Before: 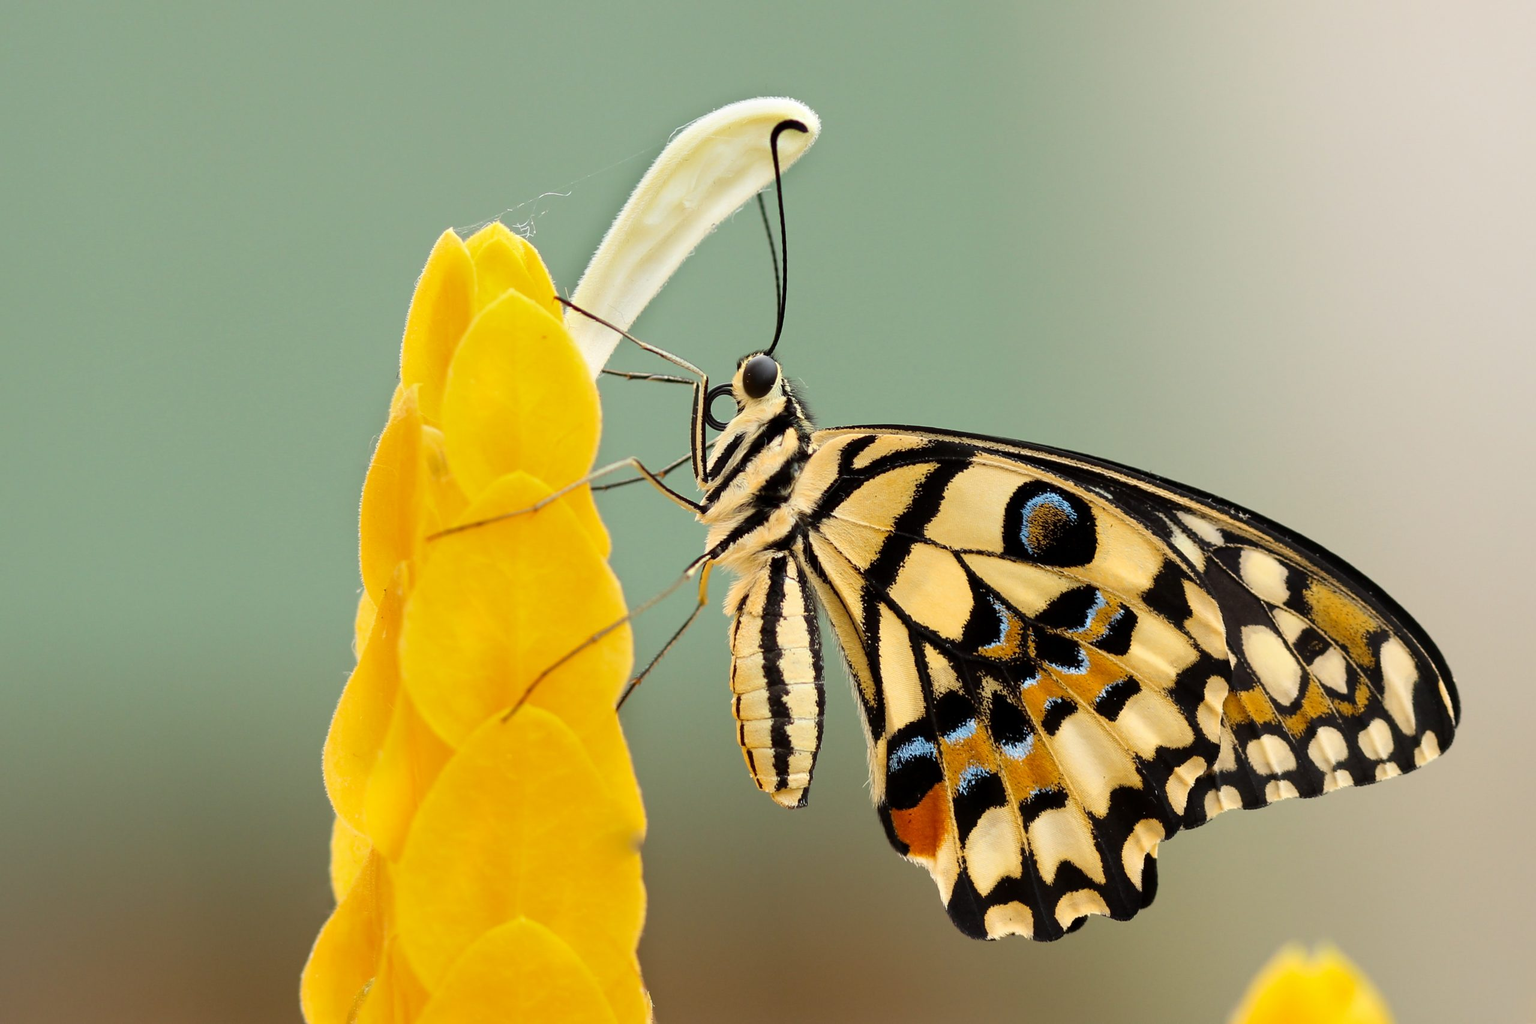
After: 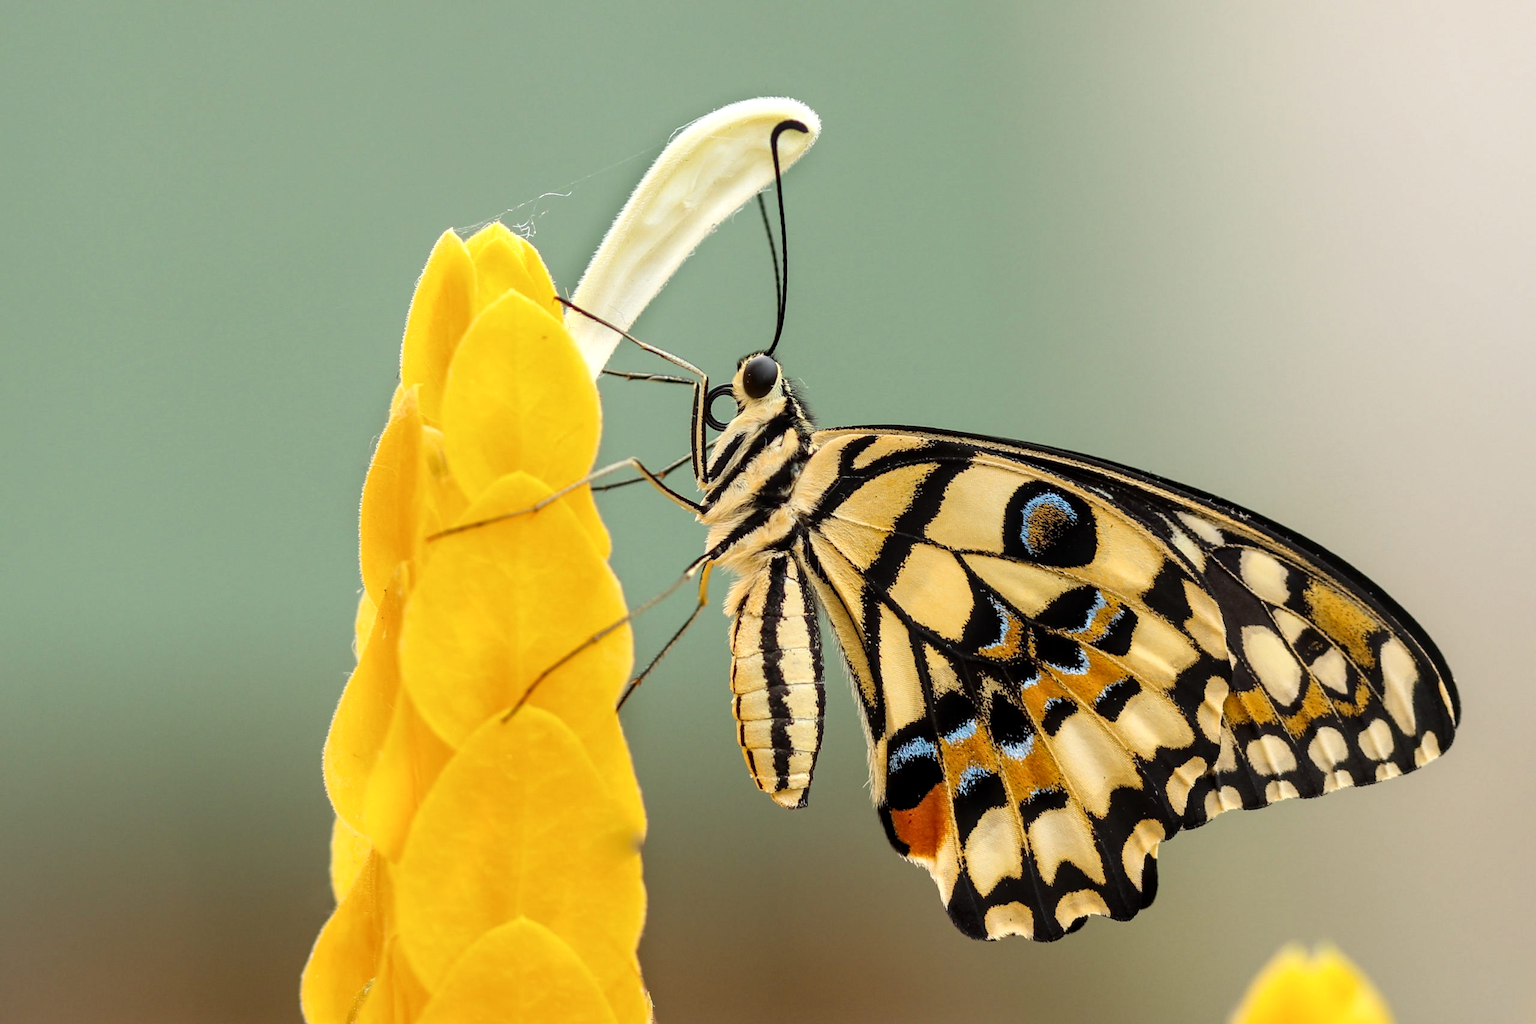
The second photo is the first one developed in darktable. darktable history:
shadows and highlights: shadows -10, white point adjustment 1.5, highlights 10
tone equalizer: on, module defaults
local contrast: detail 130%
